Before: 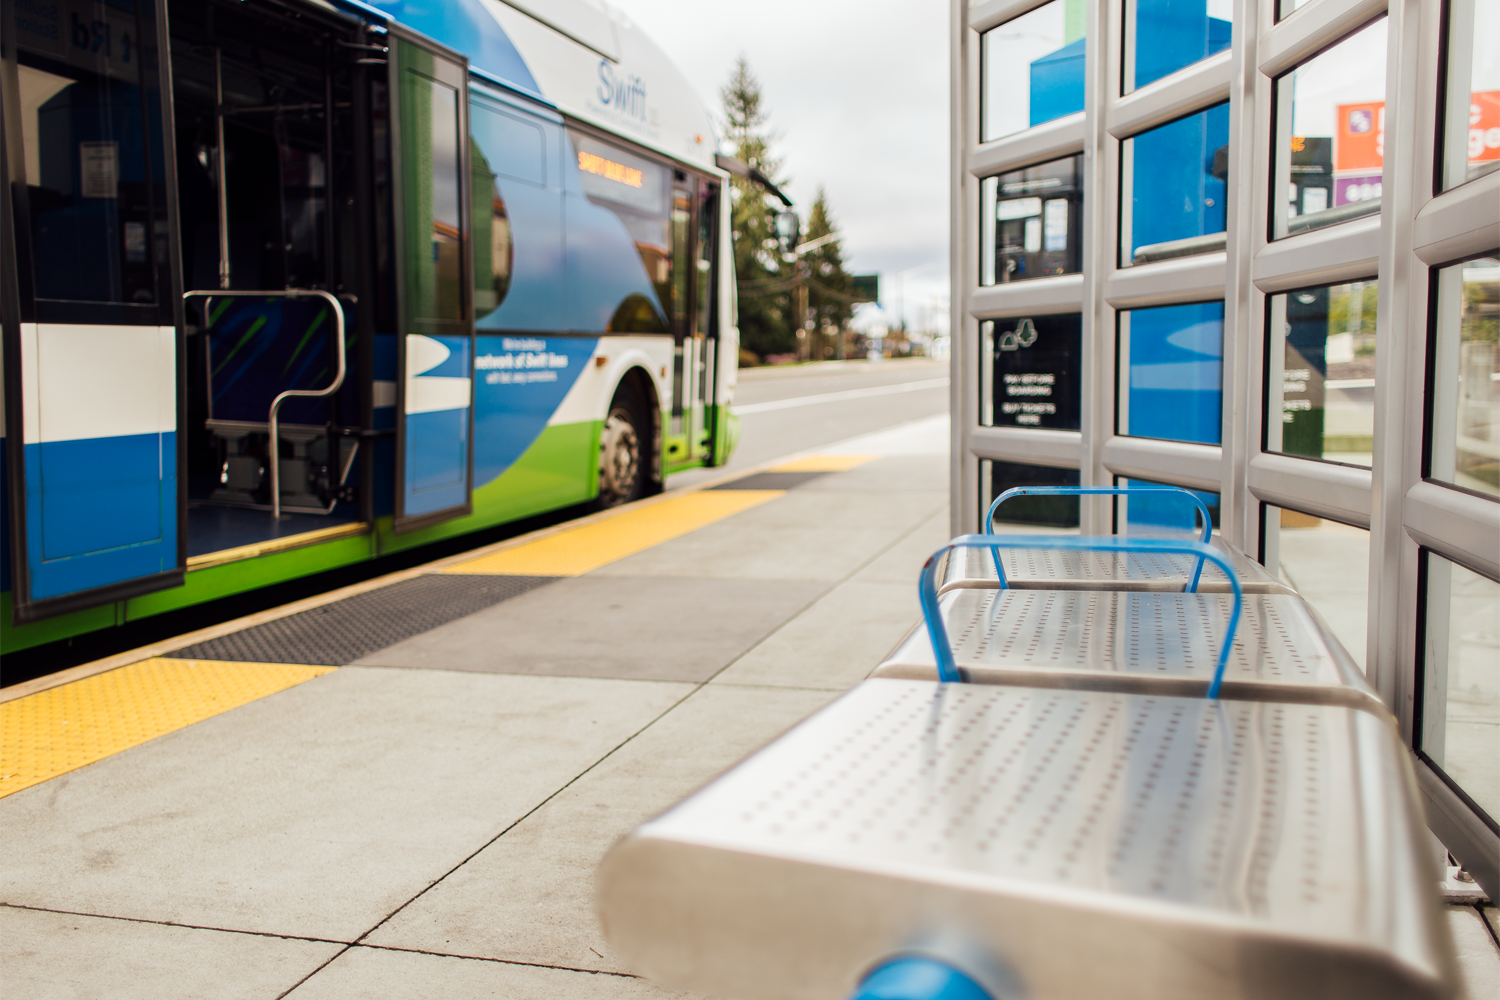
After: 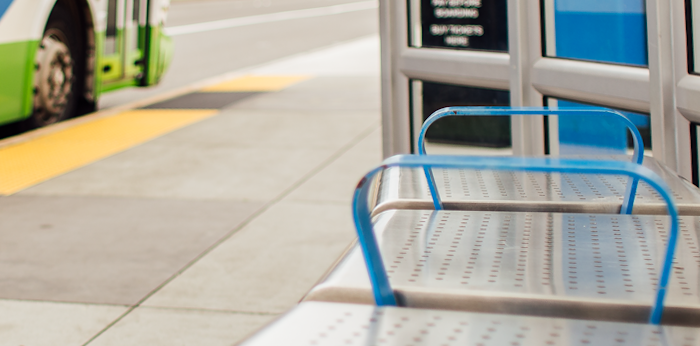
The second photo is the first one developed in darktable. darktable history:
rotate and perspective: rotation 0.215°, lens shift (vertical) -0.139, crop left 0.069, crop right 0.939, crop top 0.002, crop bottom 0.996
tone equalizer: on, module defaults
crop: left 36.607%, top 34.735%, right 13.146%, bottom 30.611%
